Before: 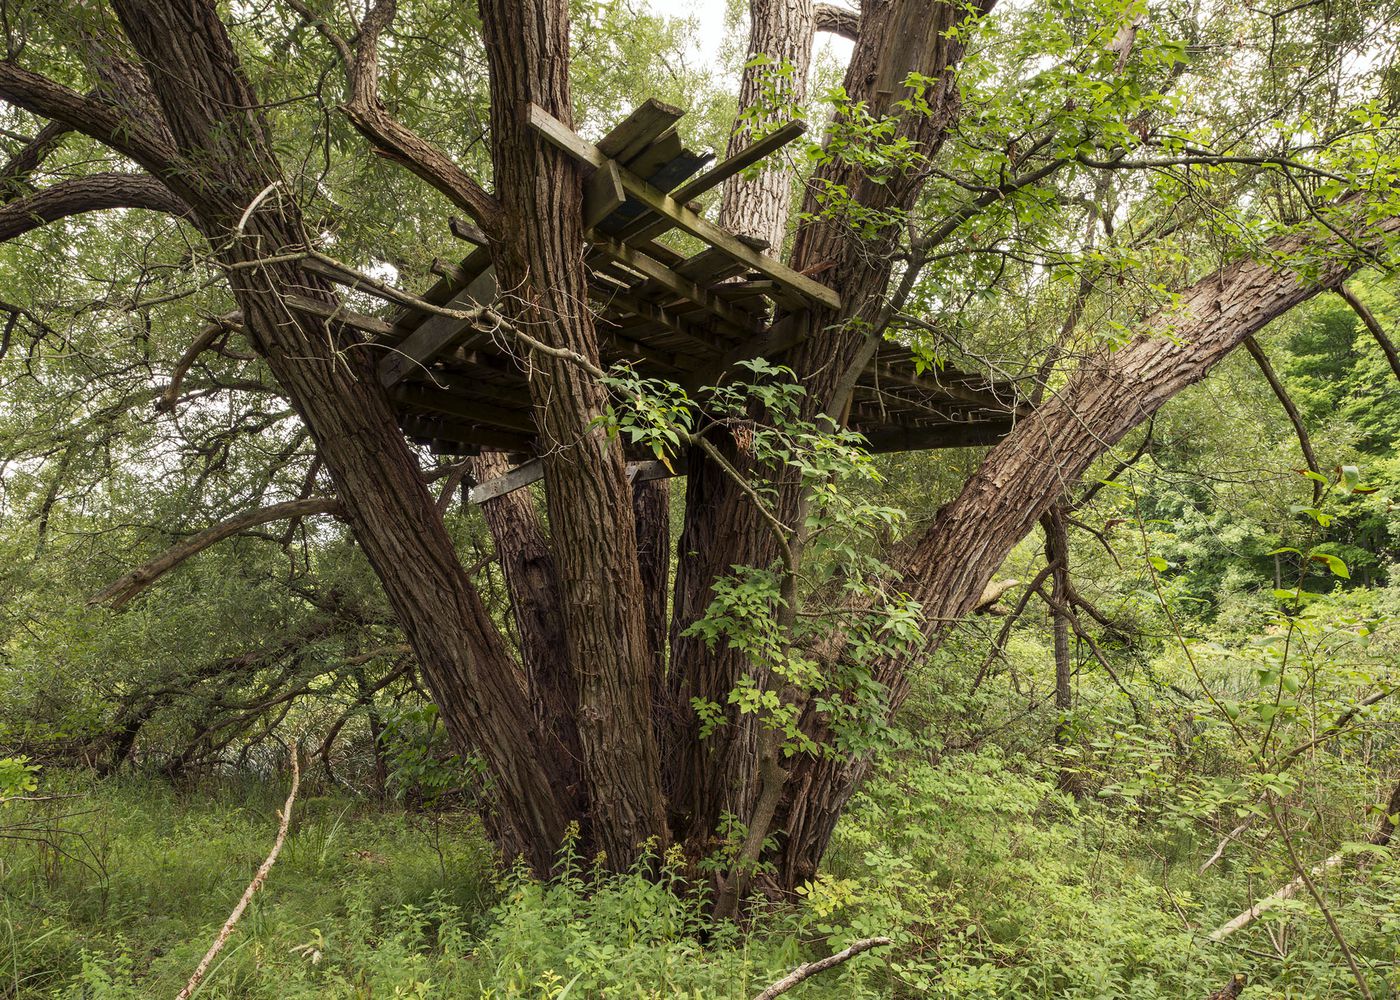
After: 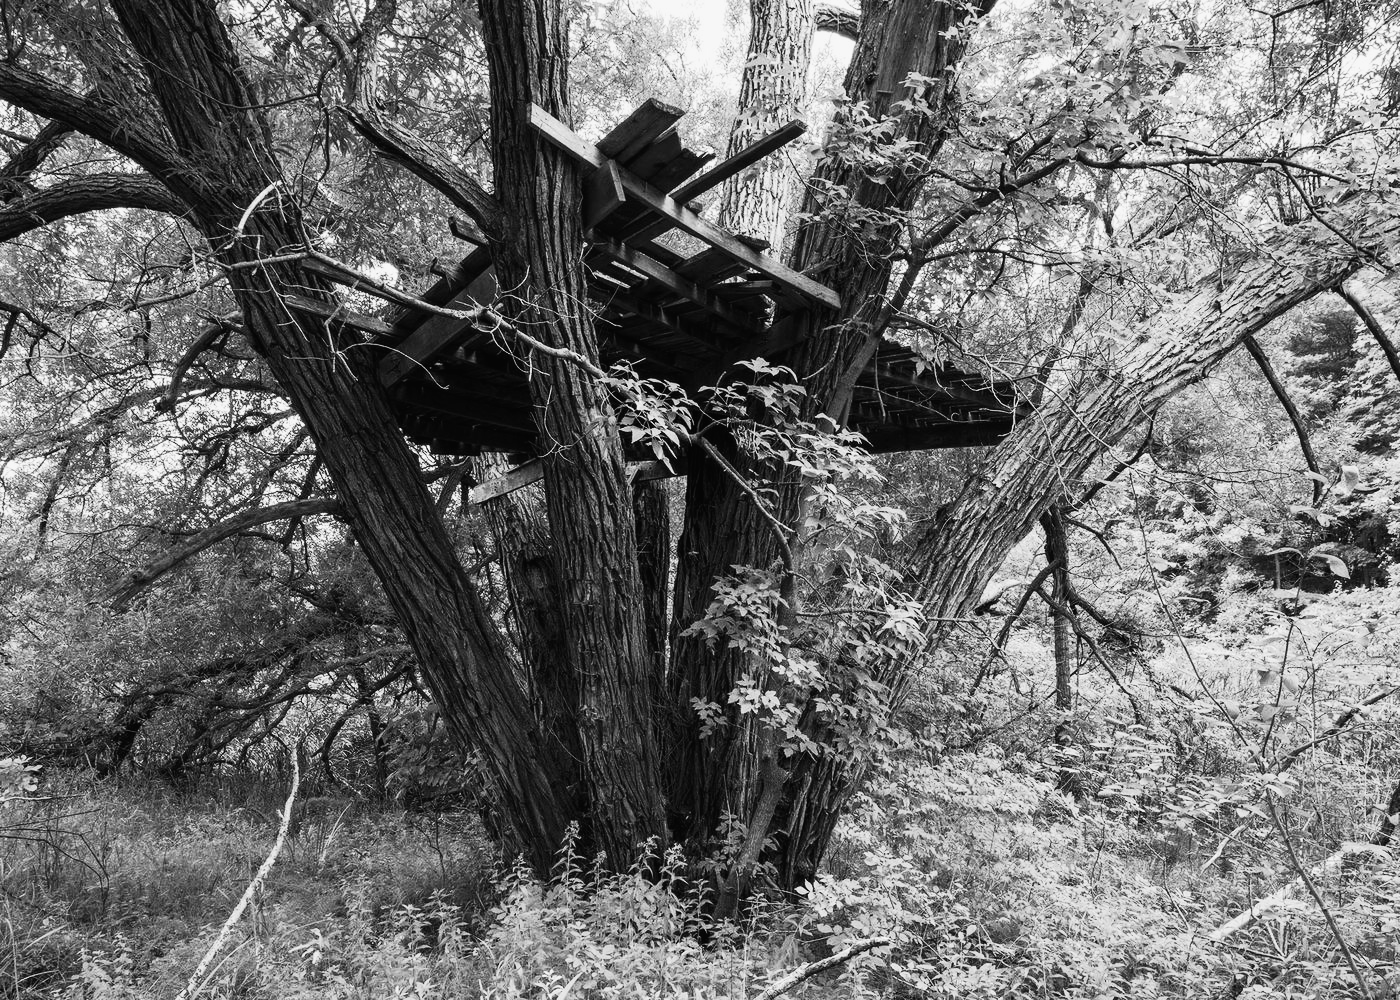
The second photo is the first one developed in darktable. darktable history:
tone curve: curves: ch0 [(0, 0.013) (0.104, 0.103) (0.258, 0.267) (0.448, 0.487) (0.709, 0.794) (0.895, 0.915) (0.994, 0.971)]; ch1 [(0, 0) (0.335, 0.298) (0.446, 0.413) (0.488, 0.484) (0.515, 0.508) (0.584, 0.623) (0.635, 0.661) (1, 1)]; ch2 [(0, 0) (0.314, 0.306) (0.436, 0.447) (0.502, 0.503) (0.538, 0.541) (0.568, 0.603) (0.641, 0.635) (0.717, 0.701) (1, 1)], color space Lab, independent channels, preserve colors none
monochrome: a 32, b 64, size 2.3, highlights 1
contrast brightness saturation: contrast 0.18, saturation 0.3
